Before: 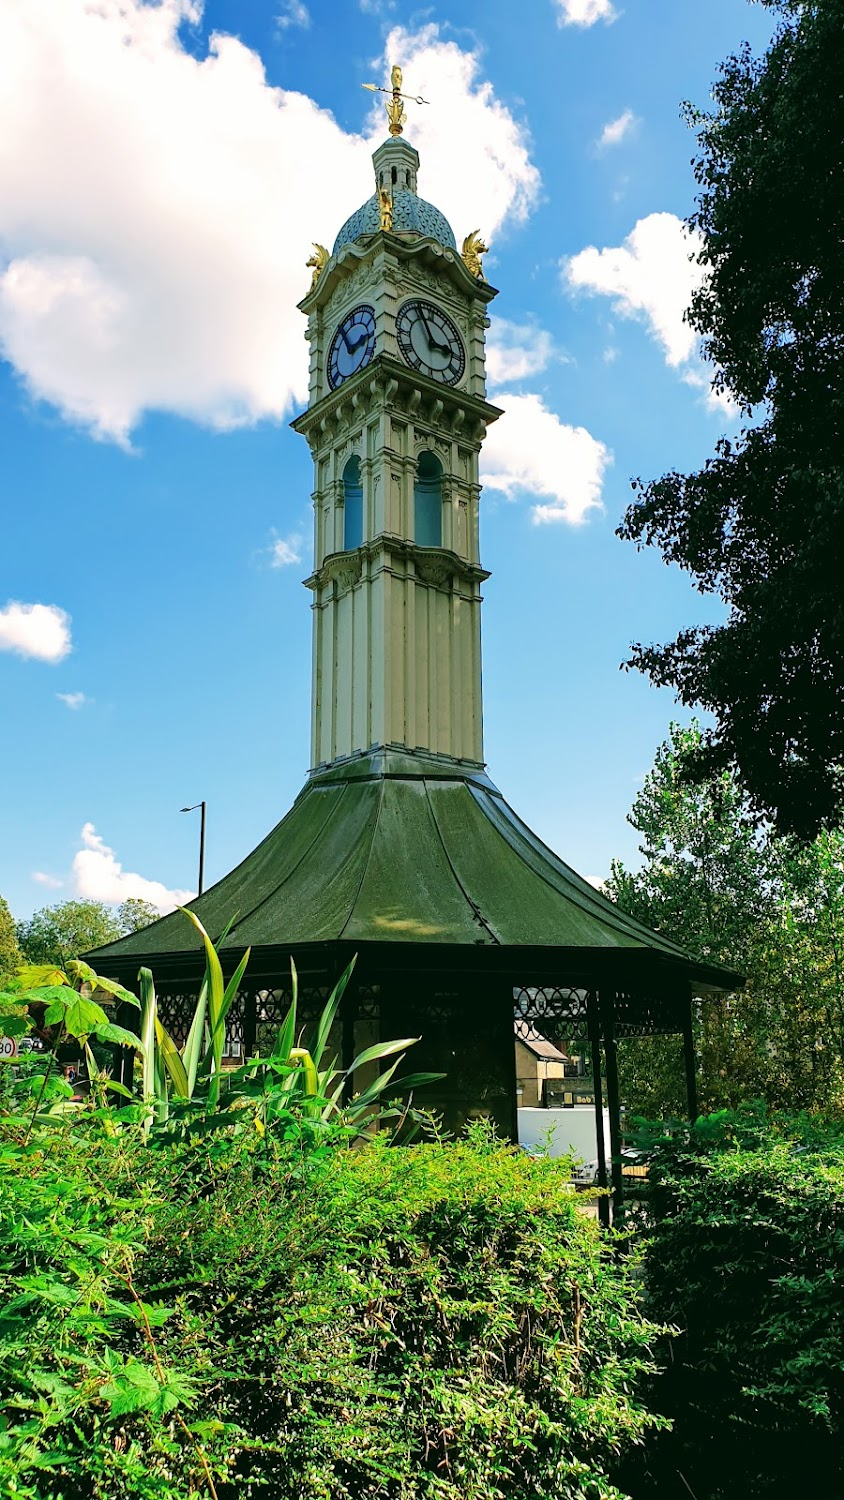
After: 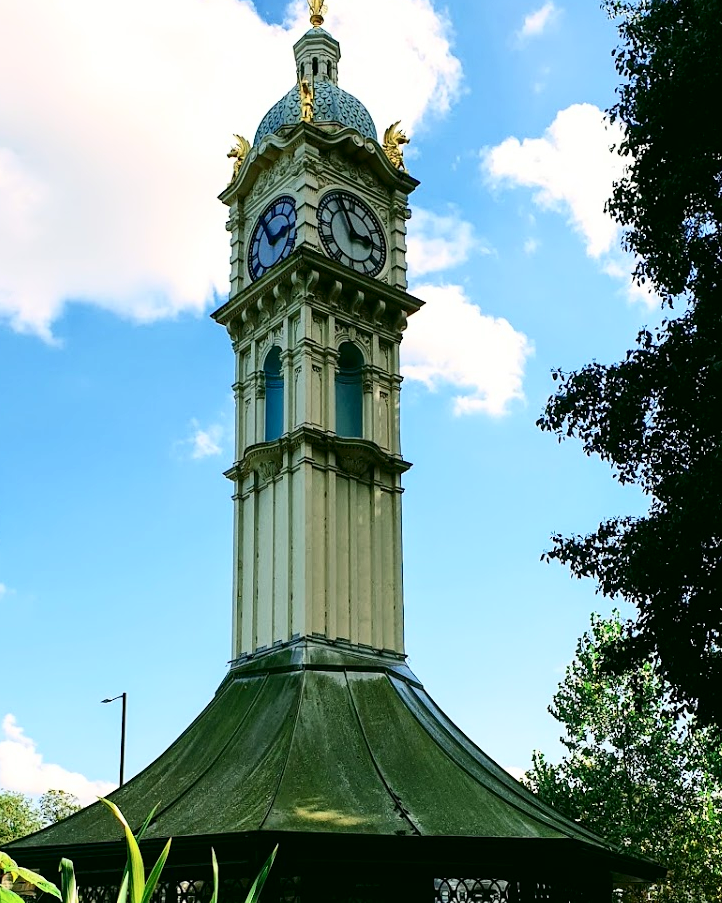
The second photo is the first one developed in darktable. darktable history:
contrast brightness saturation: contrast 0.285
crop and rotate: left 9.447%, top 7.318%, right 4.899%, bottom 32.428%
